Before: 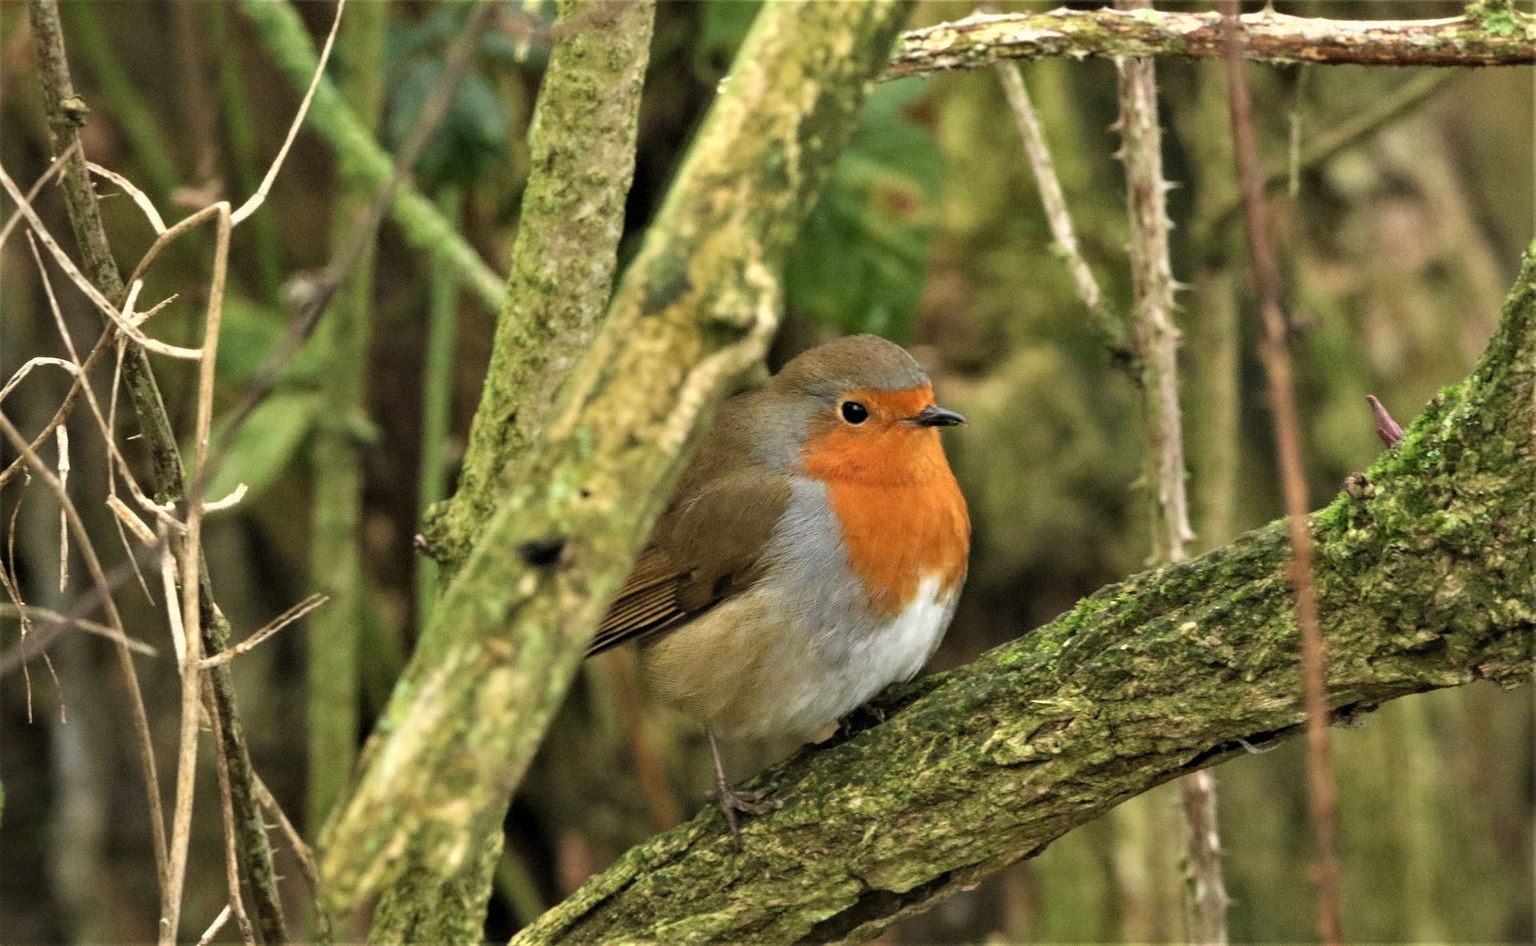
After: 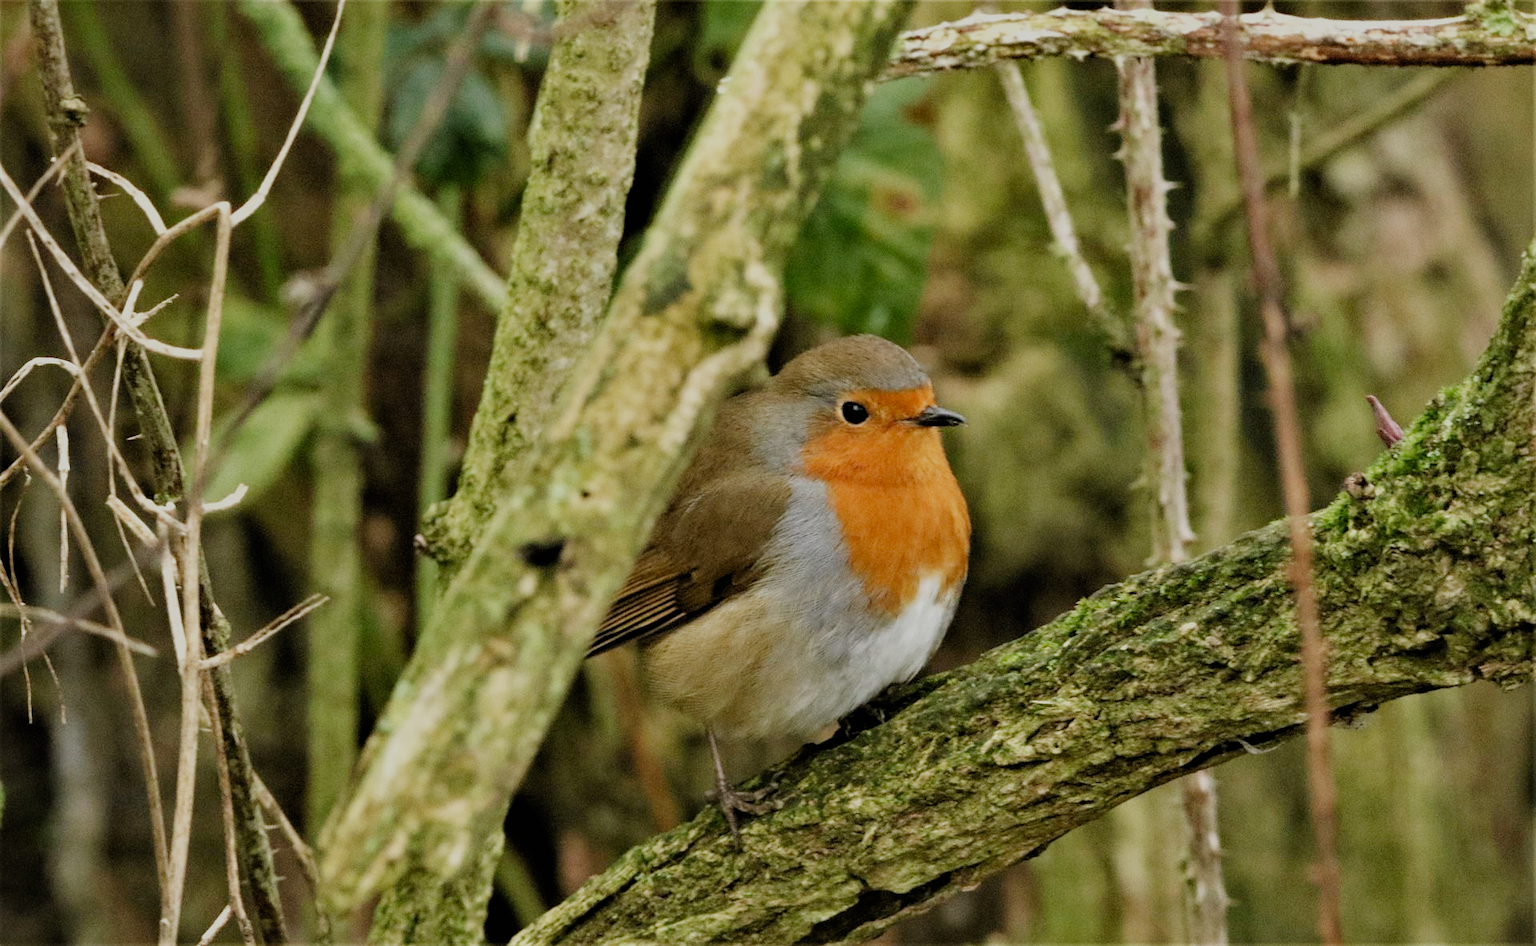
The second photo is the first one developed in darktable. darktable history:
filmic rgb: black relative exposure -7.23 EV, white relative exposure 5.39 EV, hardness 3.02, preserve chrominance no, color science v4 (2020)
